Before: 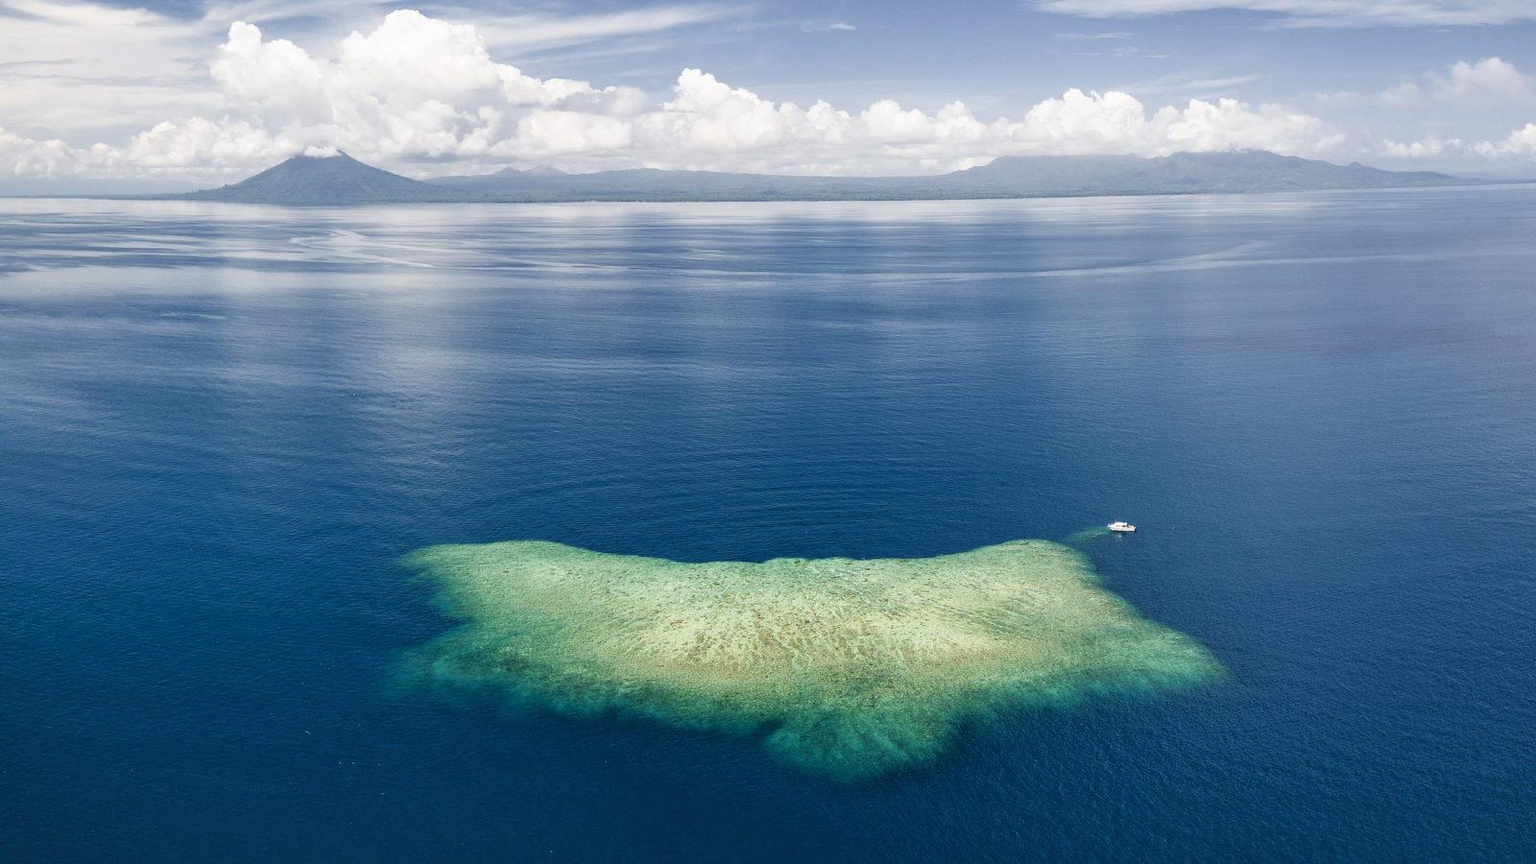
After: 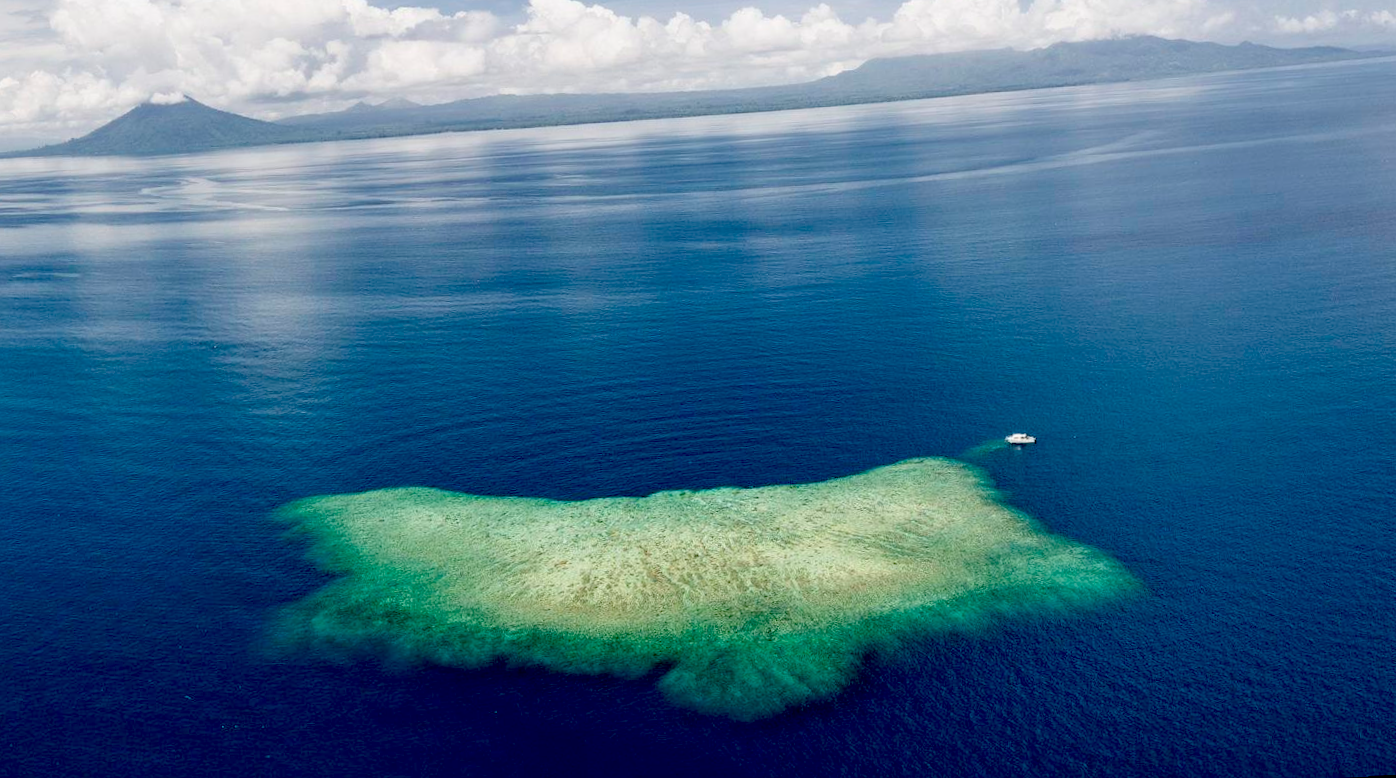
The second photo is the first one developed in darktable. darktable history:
rotate and perspective: rotation -1.32°, lens shift (horizontal) -0.031, crop left 0.015, crop right 0.985, crop top 0.047, crop bottom 0.982
exposure: black level correction 0.029, exposure -0.073 EV, compensate highlight preservation false
crop and rotate: angle 1.96°, left 5.673%, top 5.673%
